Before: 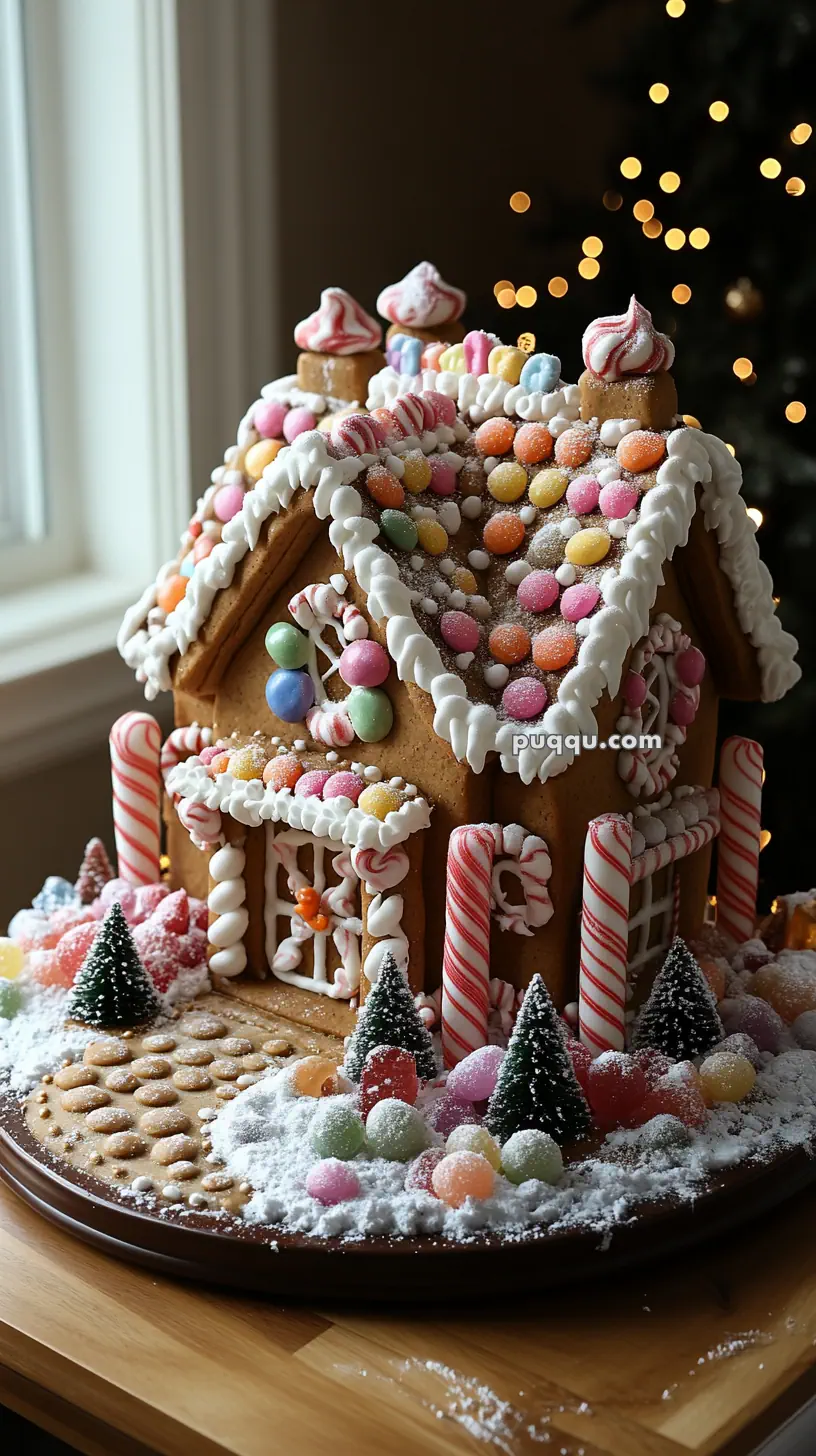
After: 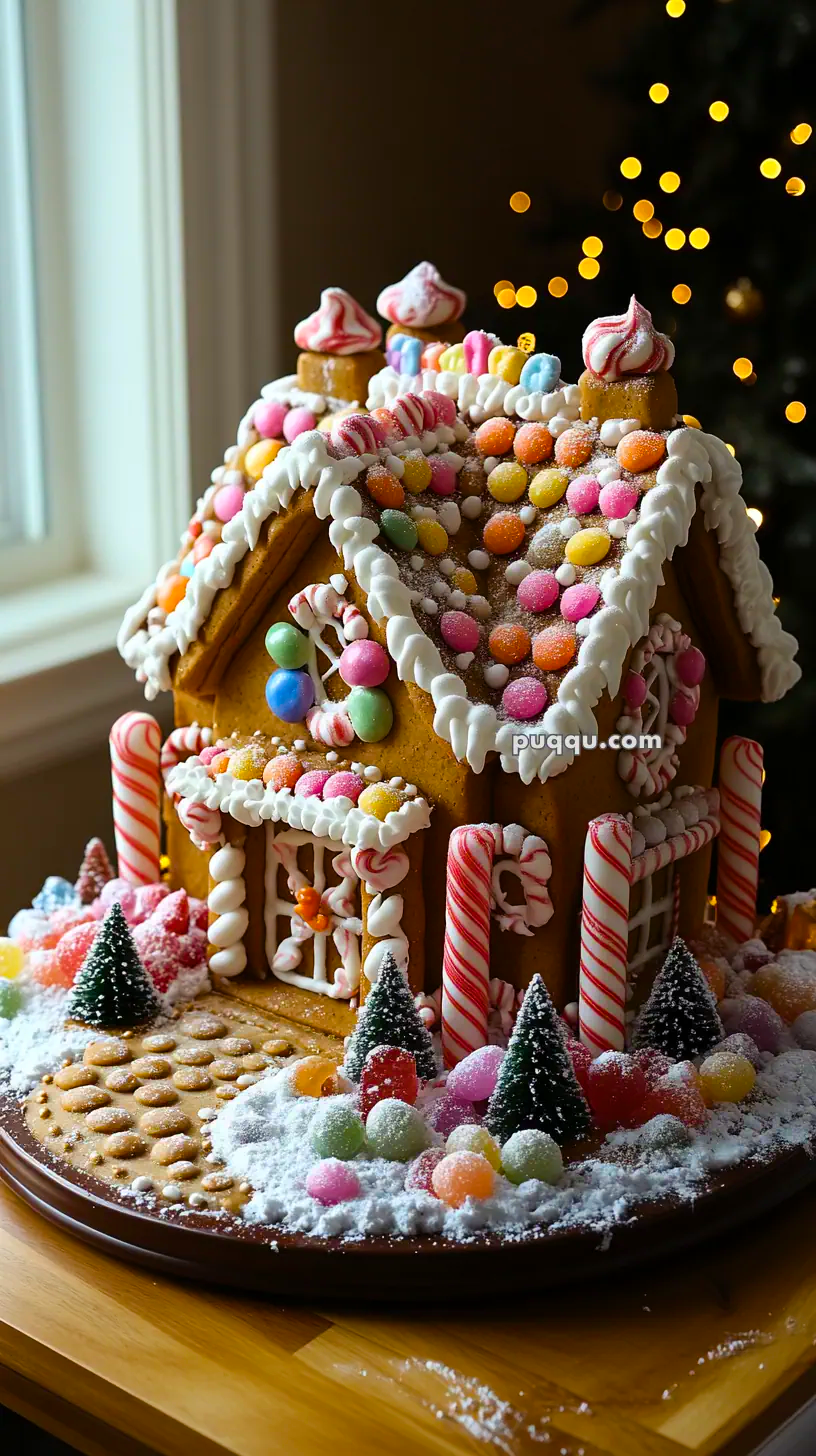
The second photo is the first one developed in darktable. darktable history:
color balance rgb: shadows lift › chroma 2.92%, shadows lift › hue 281.31°, linear chroma grading › shadows 9.551%, linear chroma grading › highlights 10.549%, linear chroma grading › global chroma 14.649%, linear chroma grading › mid-tones 14.942%, perceptual saturation grading › global saturation 0.099%, global vibrance 40.296%
tone equalizer: on, module defaults
